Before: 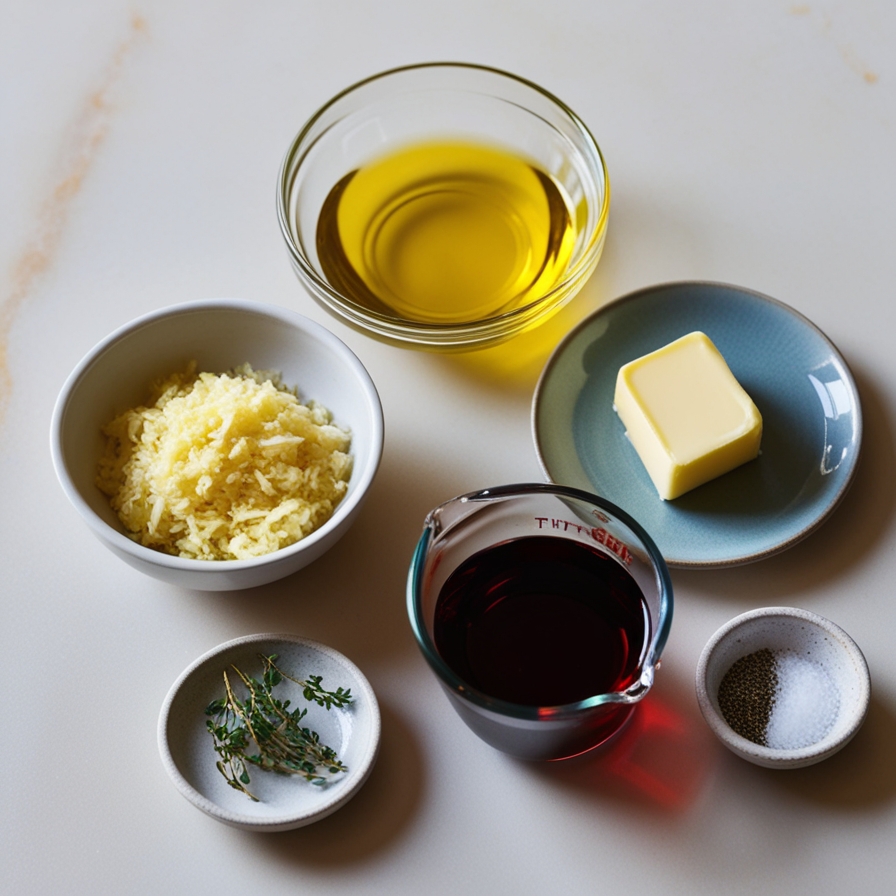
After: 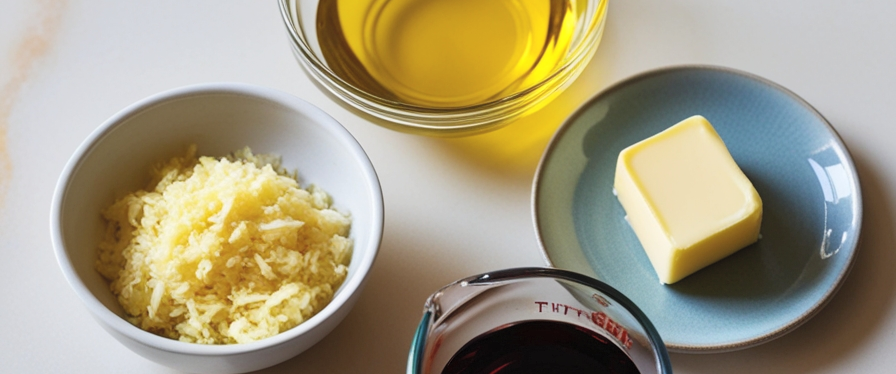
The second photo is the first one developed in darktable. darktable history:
crop and rotate: top 24.194%, bottom 34.018%
contrast brightness saturation: brightness 0.126
